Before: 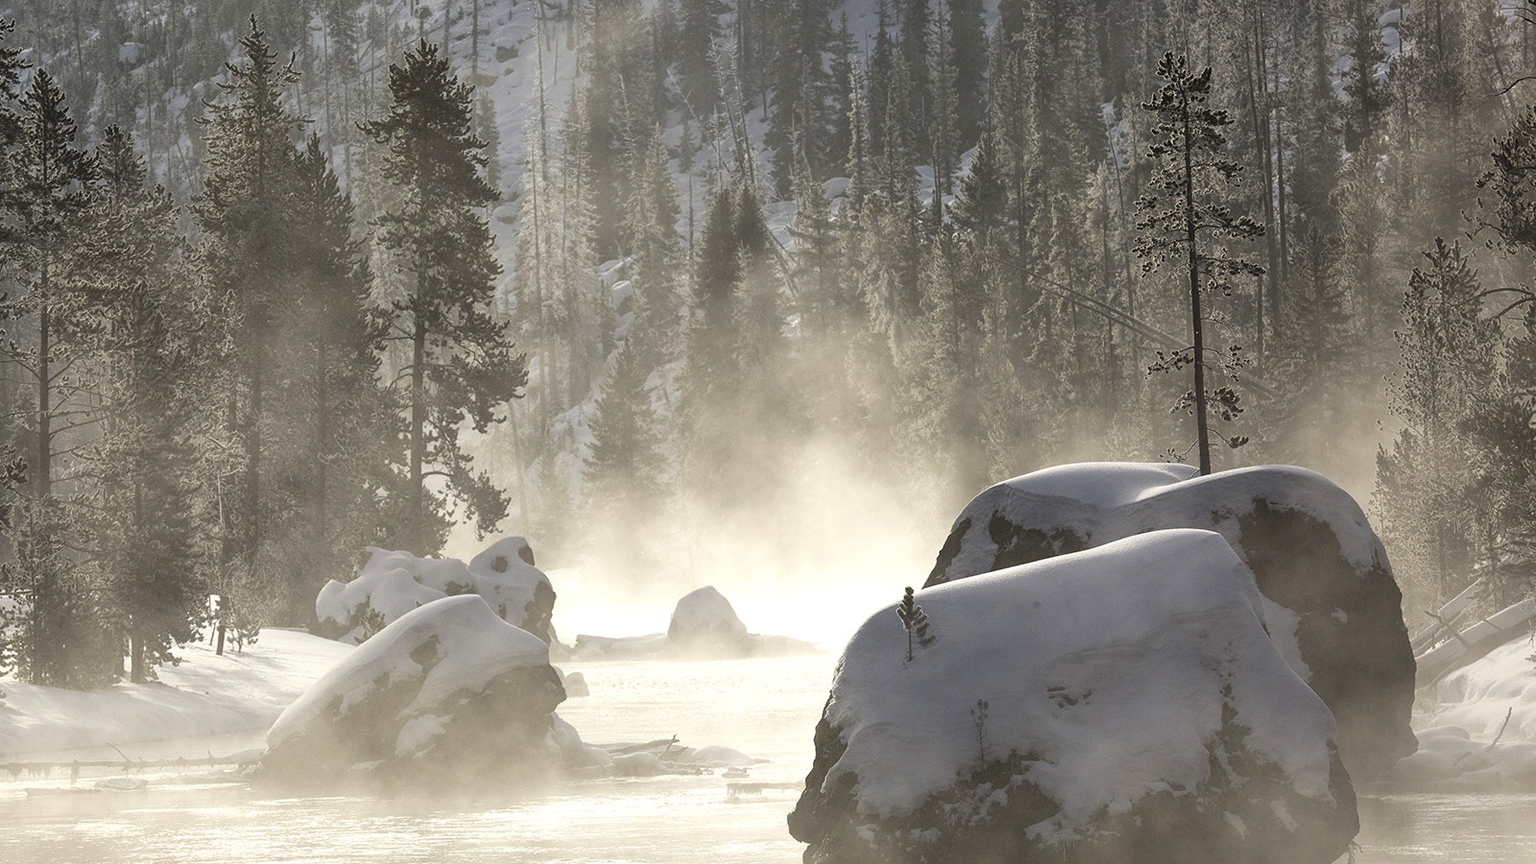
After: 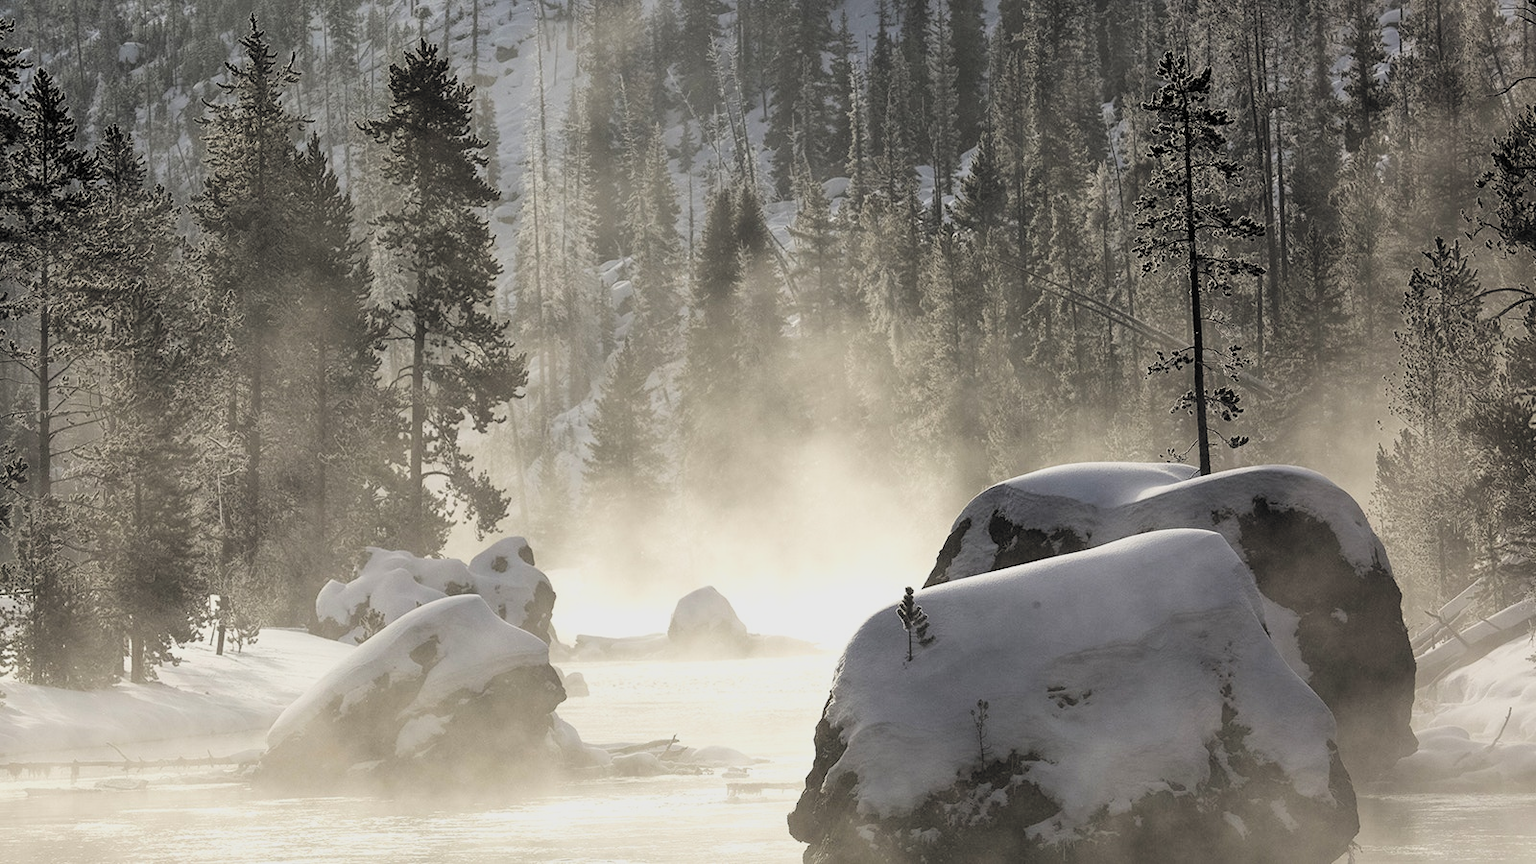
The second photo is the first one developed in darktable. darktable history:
filmic rgb: black relative exposure -5.01 EV, white relative exposure 3.5 EV, threshold 5.98 EV, hardness 3.18, contrast 1.194, highlights saturation mix -48.83%, color science v6 (2022), enable highlight reconstruction true
